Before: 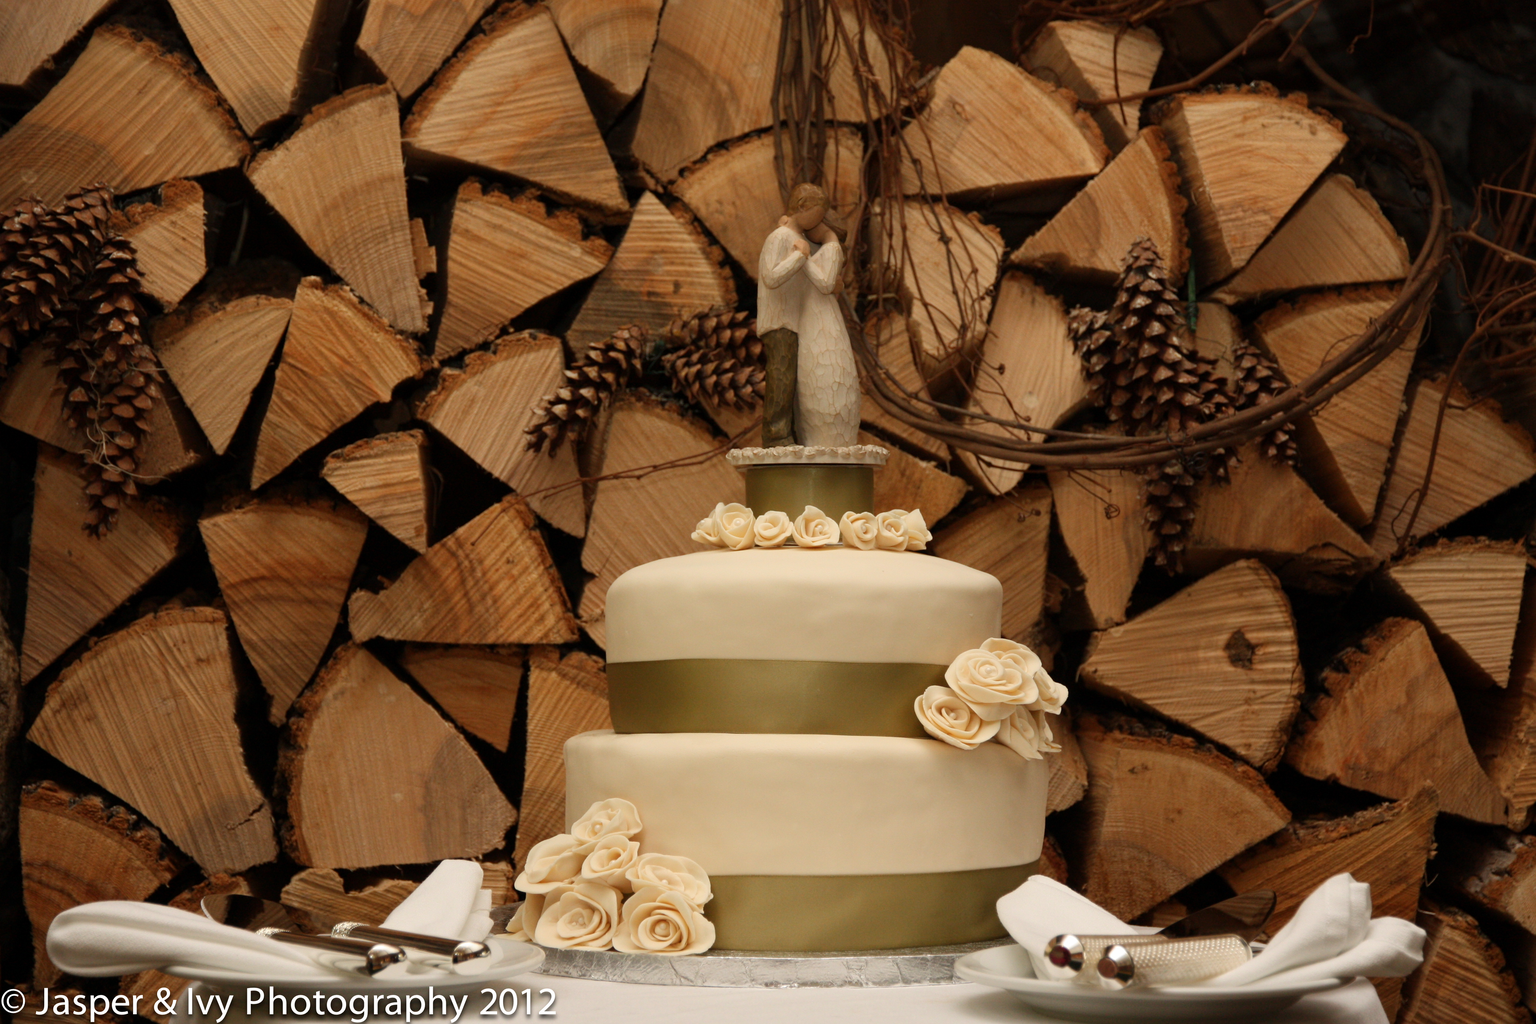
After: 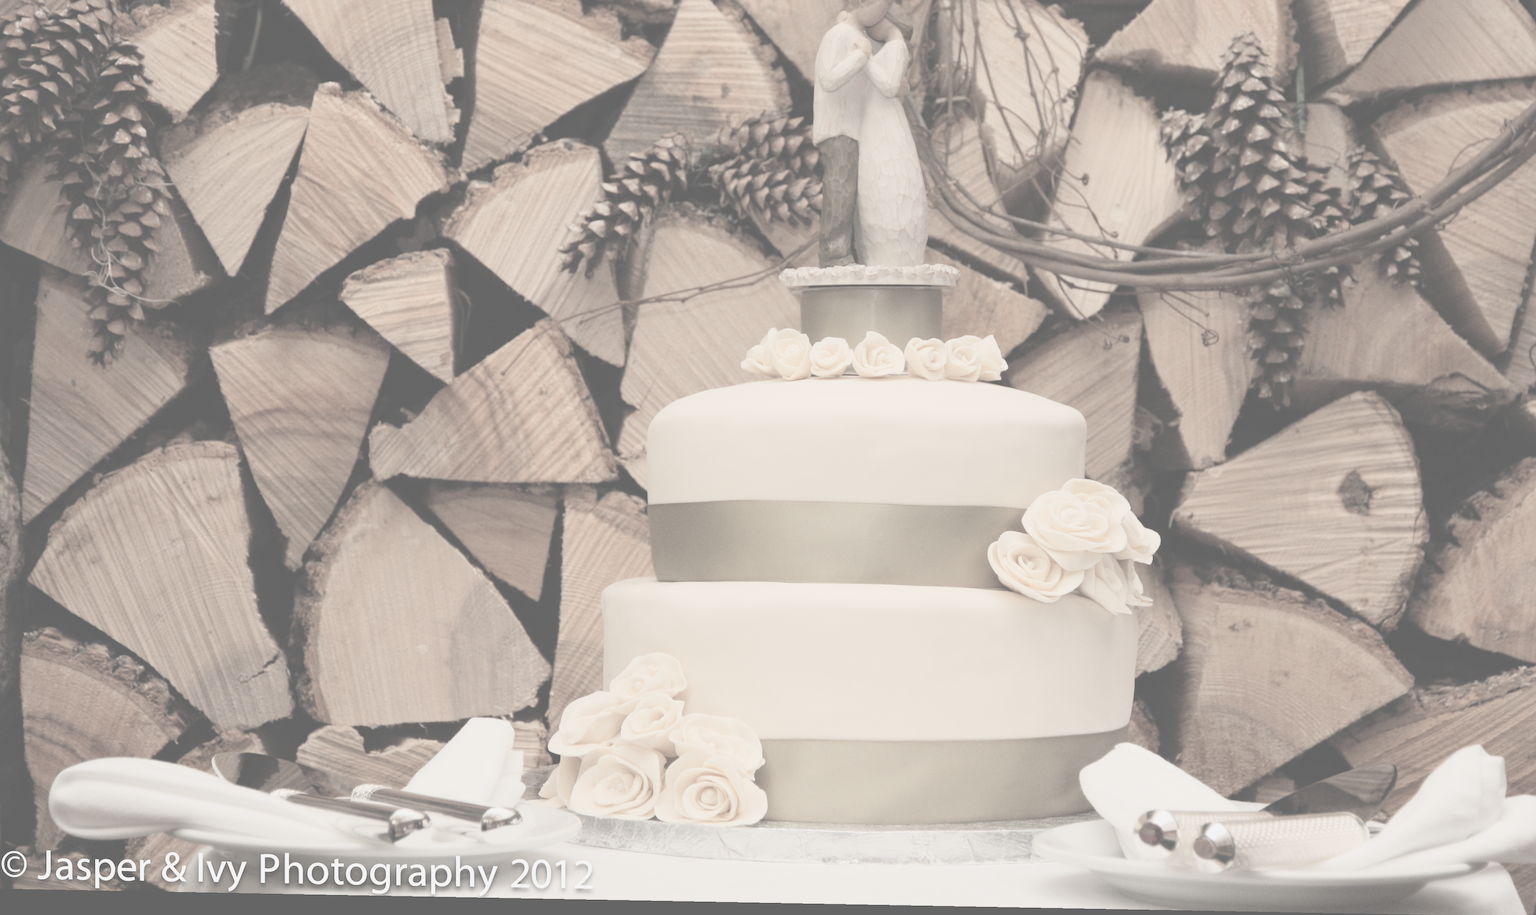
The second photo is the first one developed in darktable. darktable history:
crop: top 20.916%, right 9.437%, bottom 0.316%
tone curve: curves: ch0 [(0, 0) (0.042, 0.01) (0.223, 0.123) (0.59, 0.574) (0.802, 0.868) (1, 1)], color space Lab, linked channels, preserve colors none
rotate and perspective: lens shift (horizontal) -0.055, automatic cropping off
contrast brightness saturation: contrast -0.32, brightness 0.75, saturation -0.78
